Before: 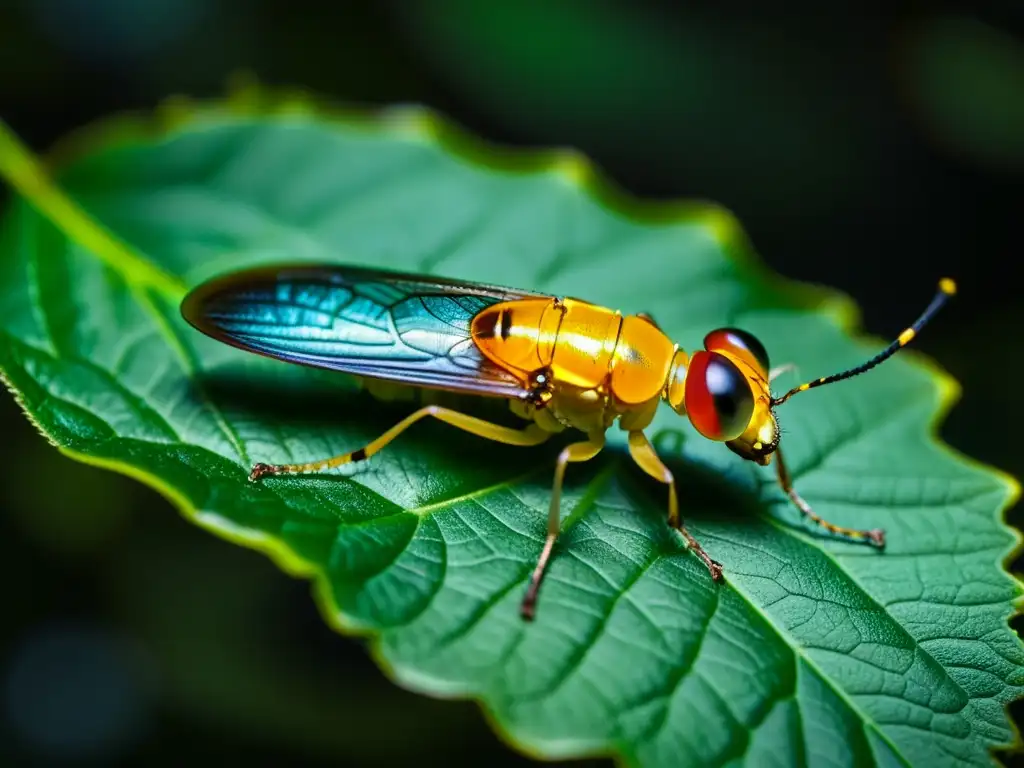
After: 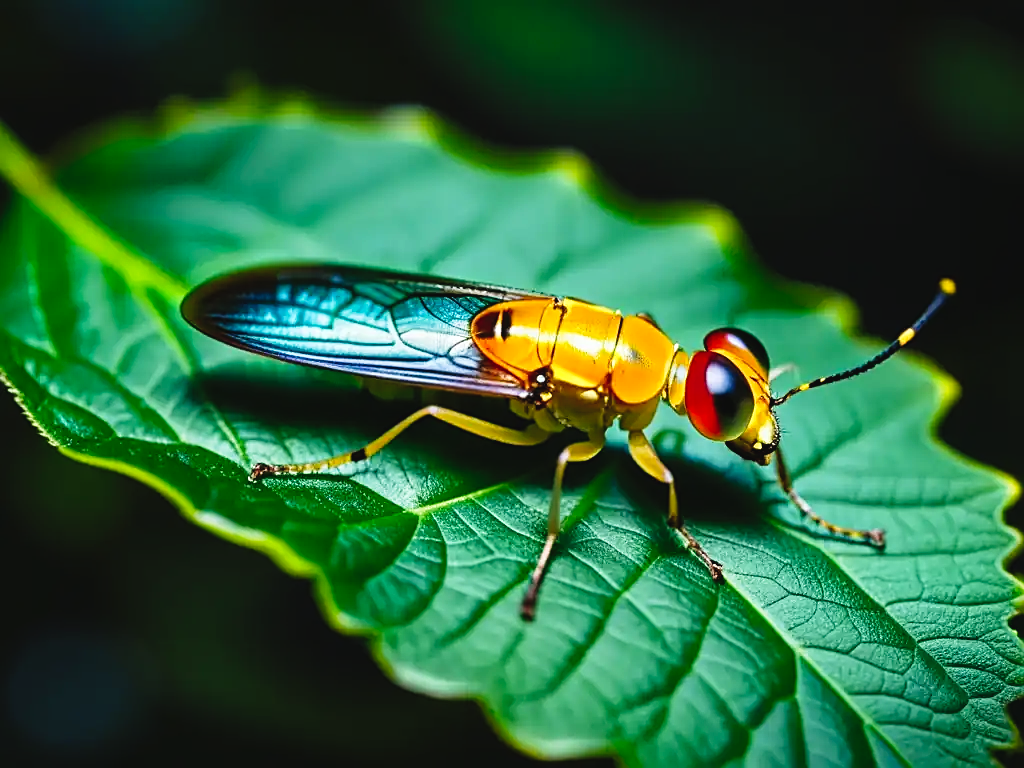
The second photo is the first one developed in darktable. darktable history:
tone curve: curves: ch0 [(0.001, 0.034) (0.115, 0.093) (0.251, 0.232) (0.382, 0.397) (0.652, 0.719) (0.802, 0.876) (1, 0.998)]; ch1 [(0, 0) (0.384, 0.324) (0.472, 0.466) (0.504, 0.5) (0.517, 0.533) (0.547, 0.564) (0.582, 0.628) (0.657, 0.727) (1, 1)]; ch2 [(0, 0) (0.278, 0.232) (0.5, 0.5) (0.531, 0.552) (0.61, 0.653) (1, 1)], preserve colors none
sharpen: on, module defaults
